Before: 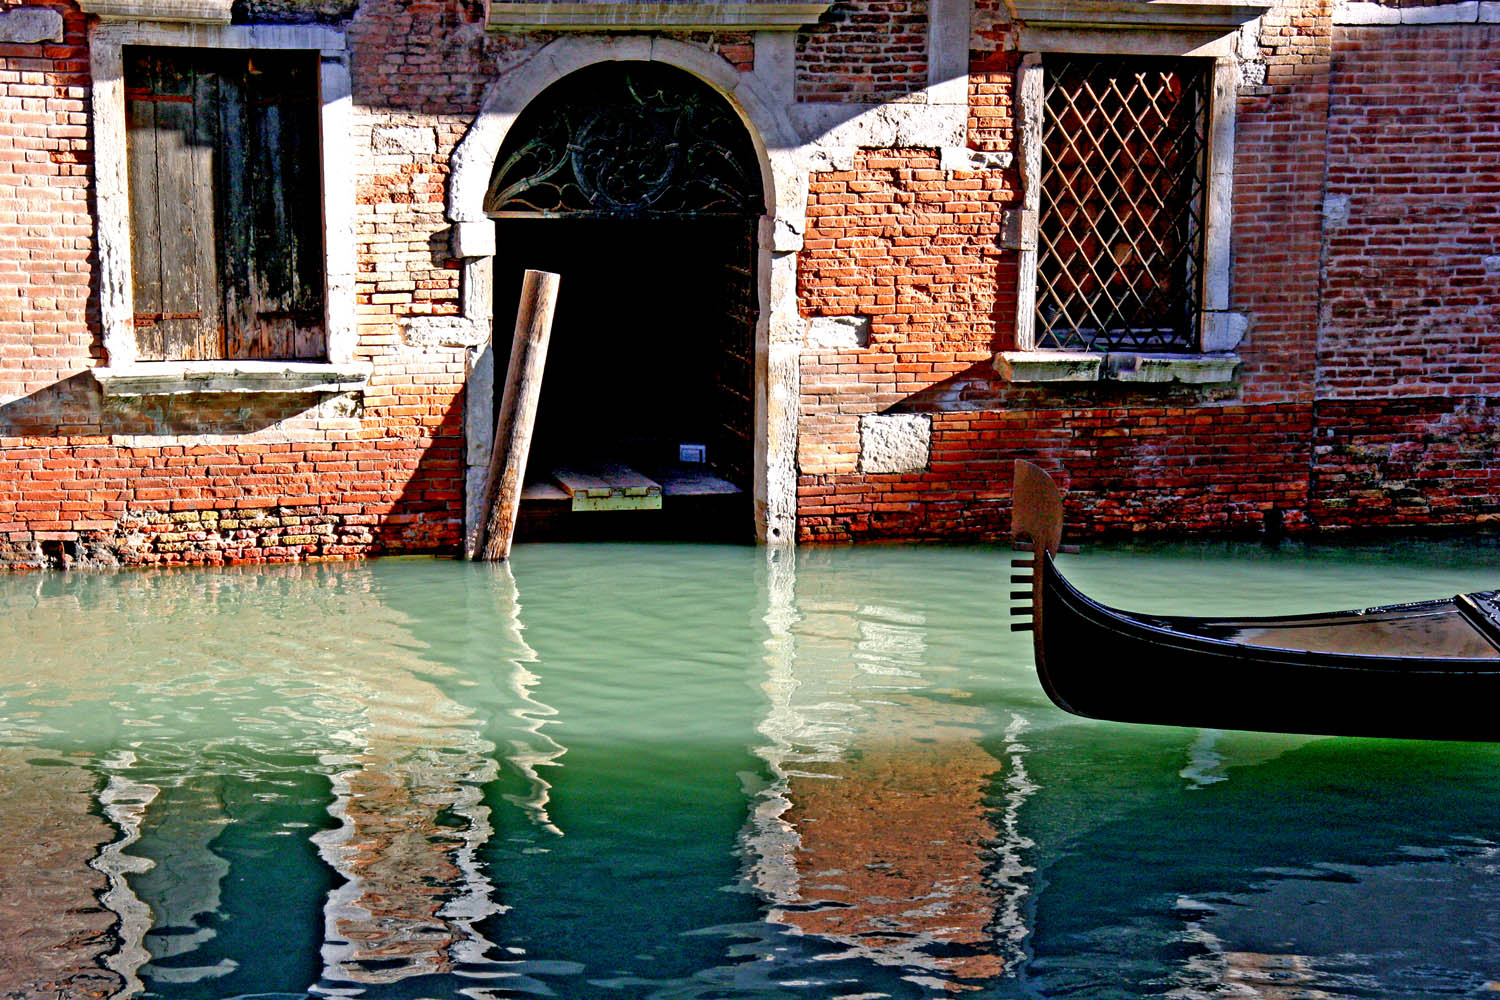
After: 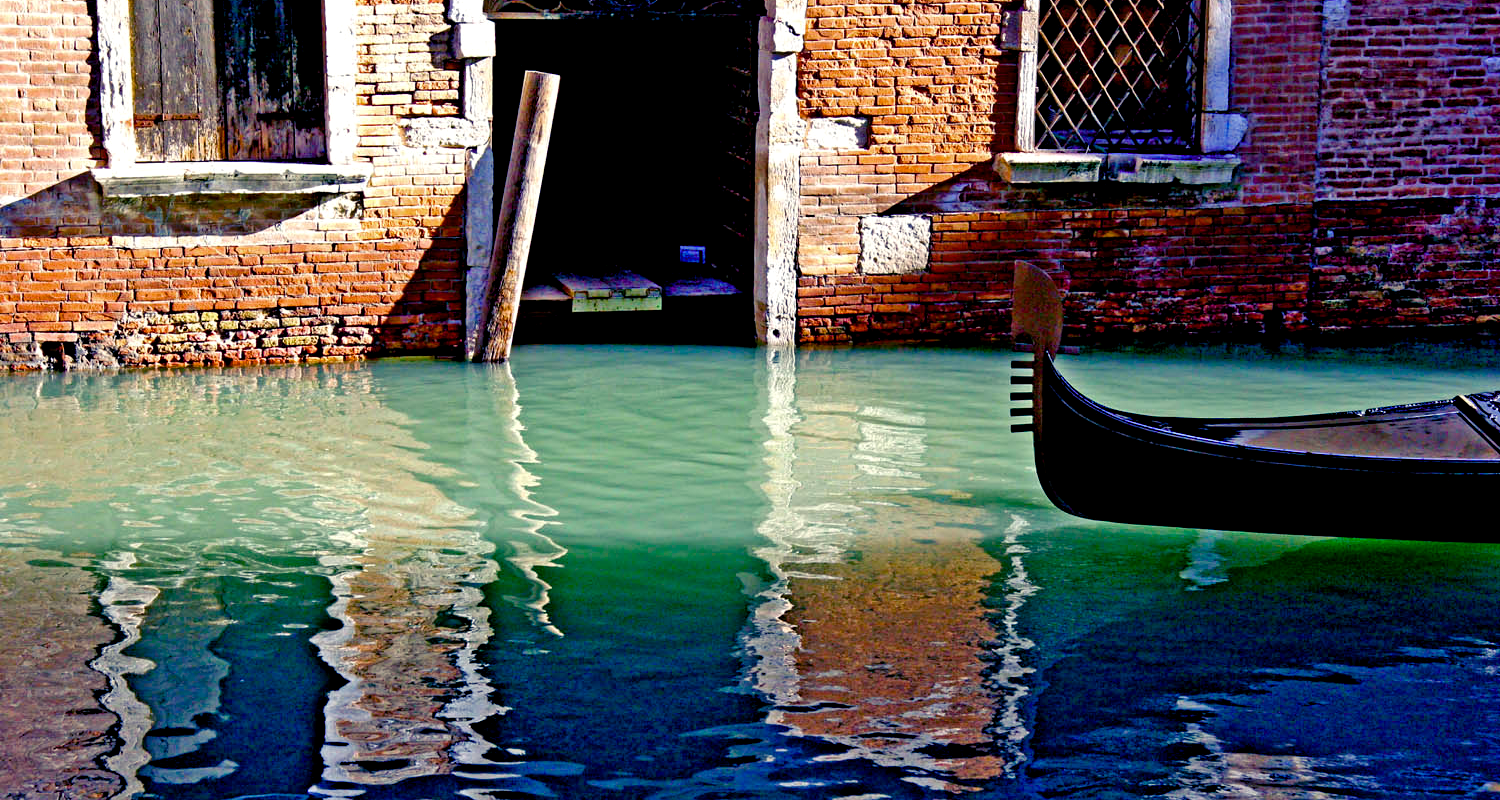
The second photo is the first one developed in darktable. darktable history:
haze removal: compatibility mode true, adaptive false
color balance rgb: shadows lift › luminance -28.76%, shadows lift › chroma 15%, shadows lift › hue 270°, power › chroma 1%, power › hue 255°, highlights gain › luminance 7.14%, highlights gain › chroma 2%, highlights gain › hue 90°, global offset › luminance -0.29%, global offset › hue 260°, perceptual saturation grading › global saturation 20%, perceptual saturation grading › highlights -13.92%, perceptual saturation grading › shadows 50%
crop and rotate: top 19.998%
color zones: curves: ch1 [(0.113, 0.438) (0.75, 0.5)]; ch2 [(0.12, 0.526) (0.75, 0.5)]
